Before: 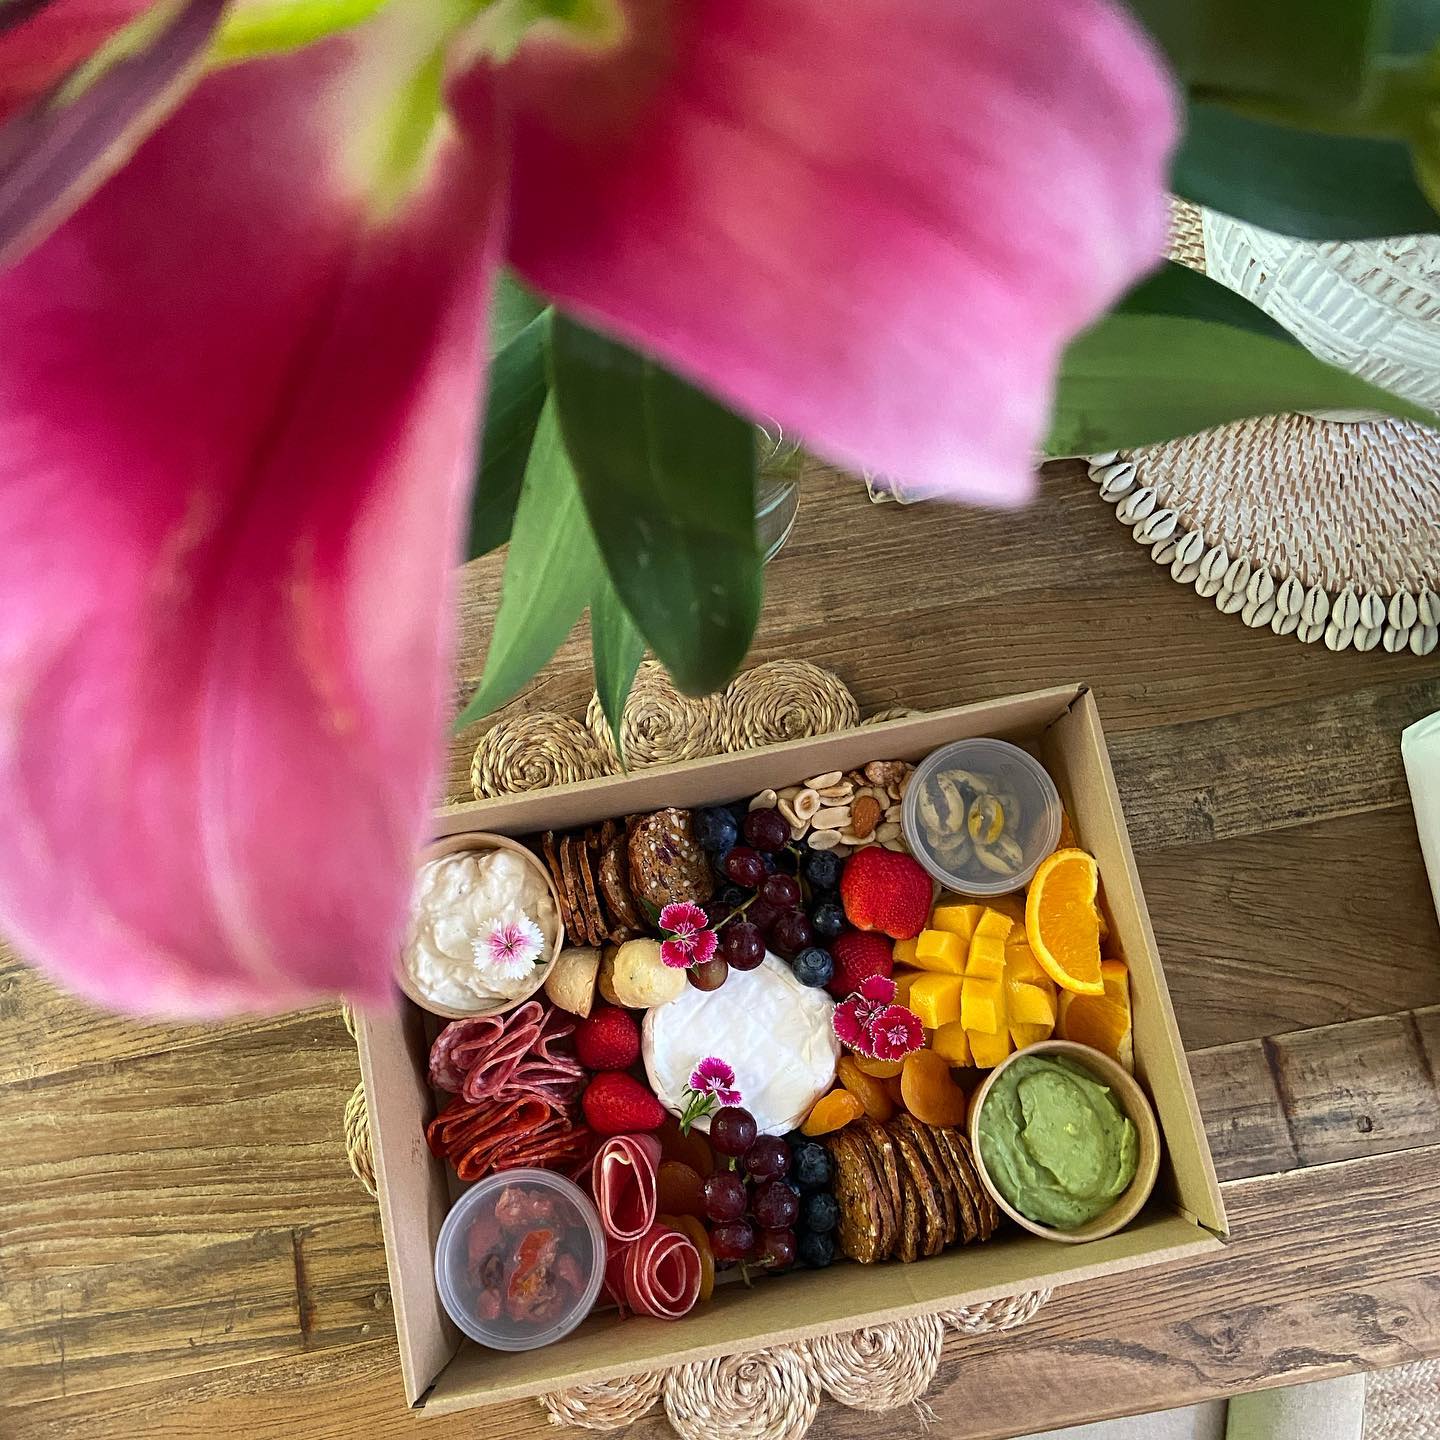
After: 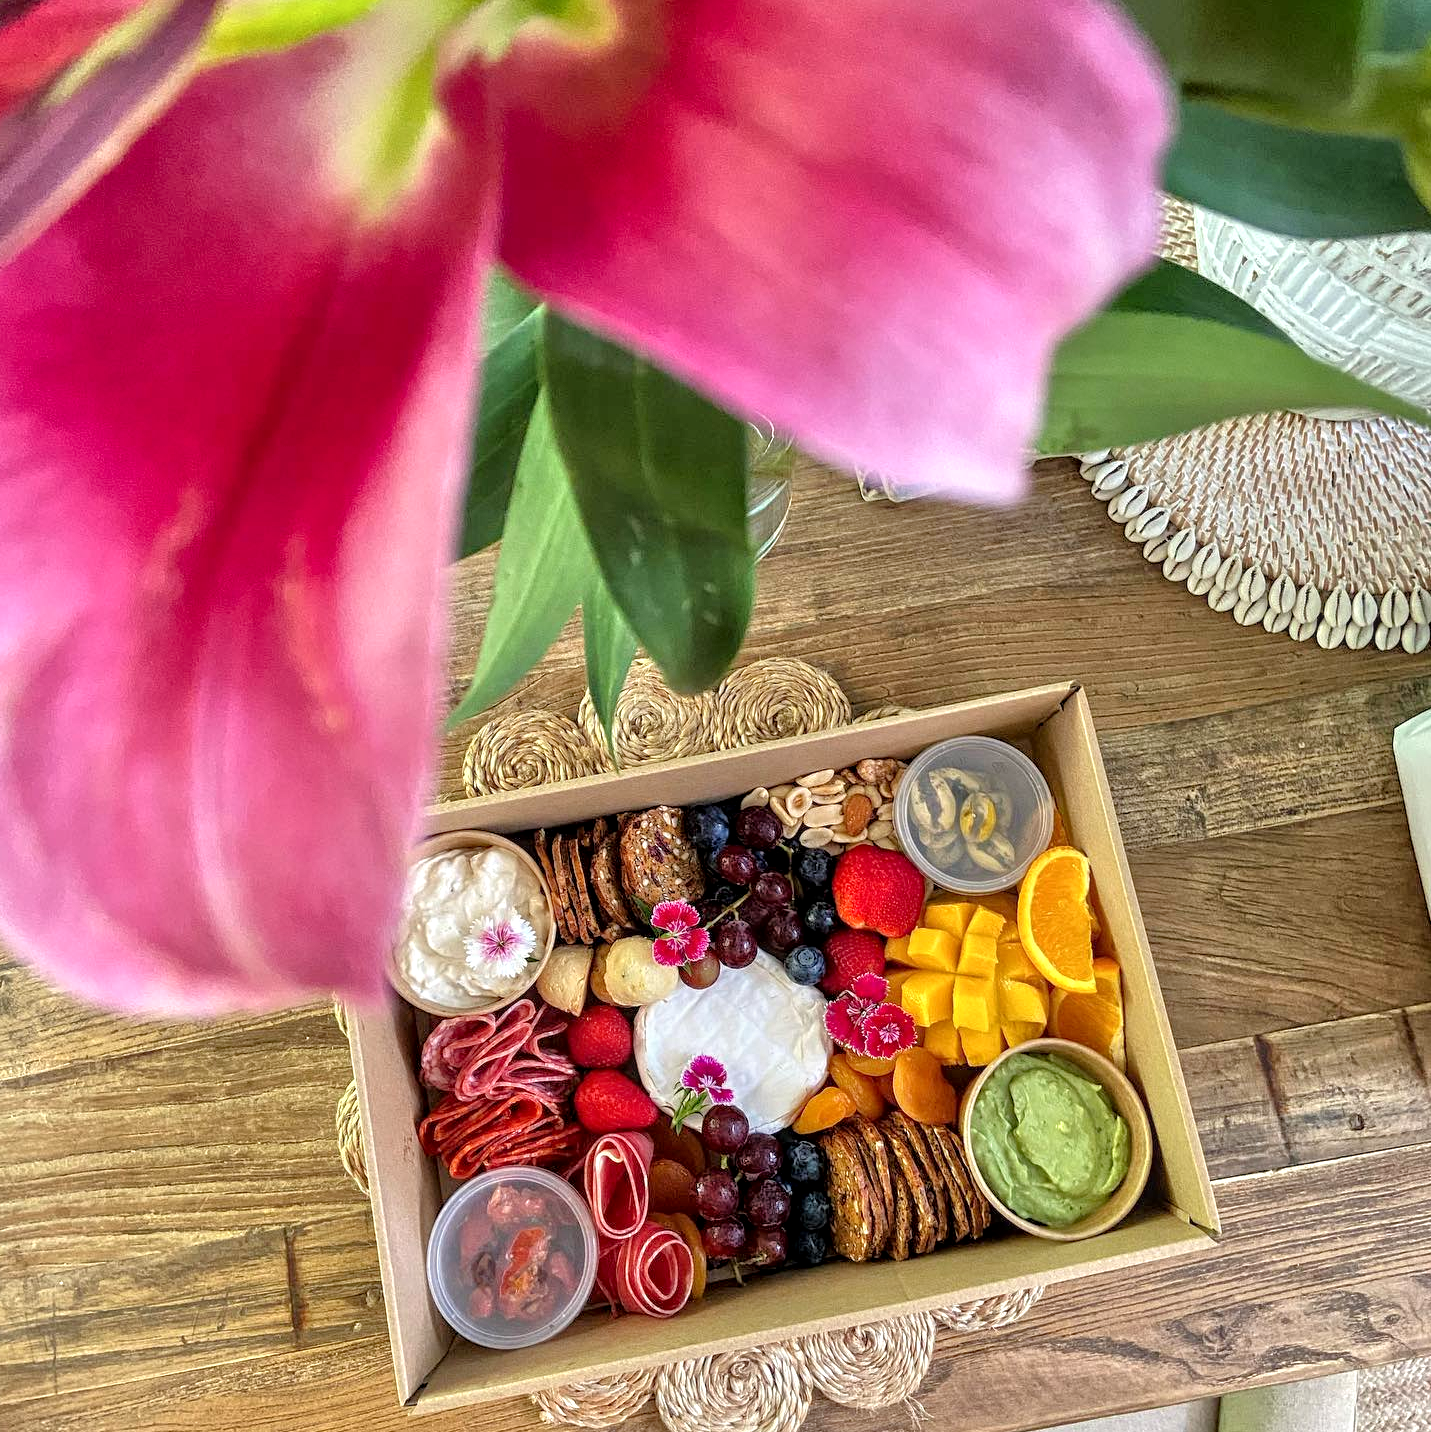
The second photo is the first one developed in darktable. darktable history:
tone equalizer: -7 EV 0.15 EV, -6 EV 0.6 EV, -5 EV 1.15 EV, -4 EV 1.33 EV, -3 EV 1.15 EV, -2 EV 0.6 EV, -1 EV 0.15 EV, mask exposure compensation -0.5 EV
crop and rotate: left 0.614%, top 0.179%, bottom 0.309%
local contrast: highlights 35%, detail 135%
